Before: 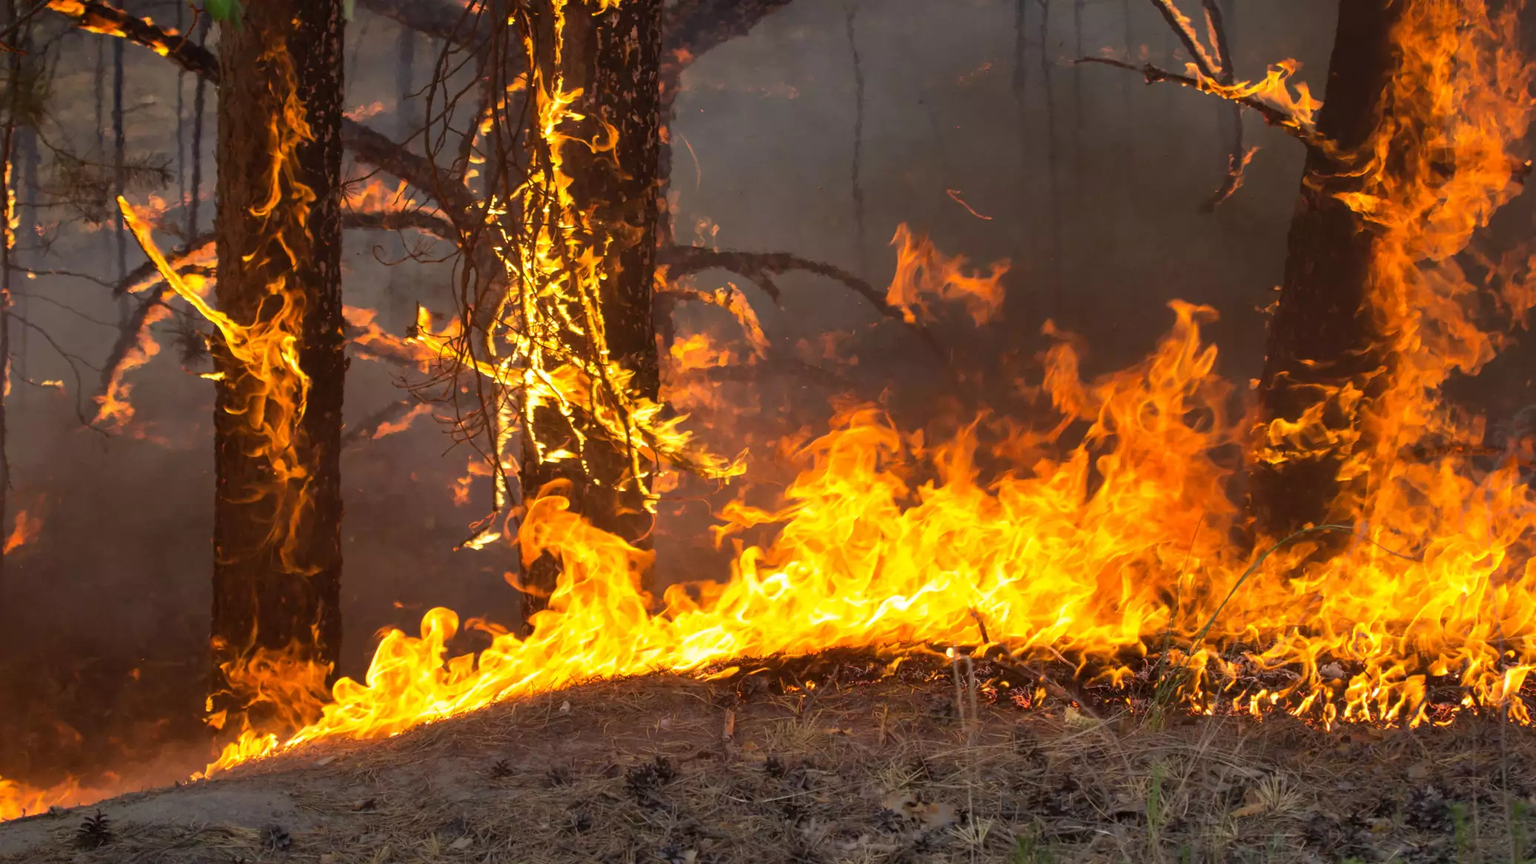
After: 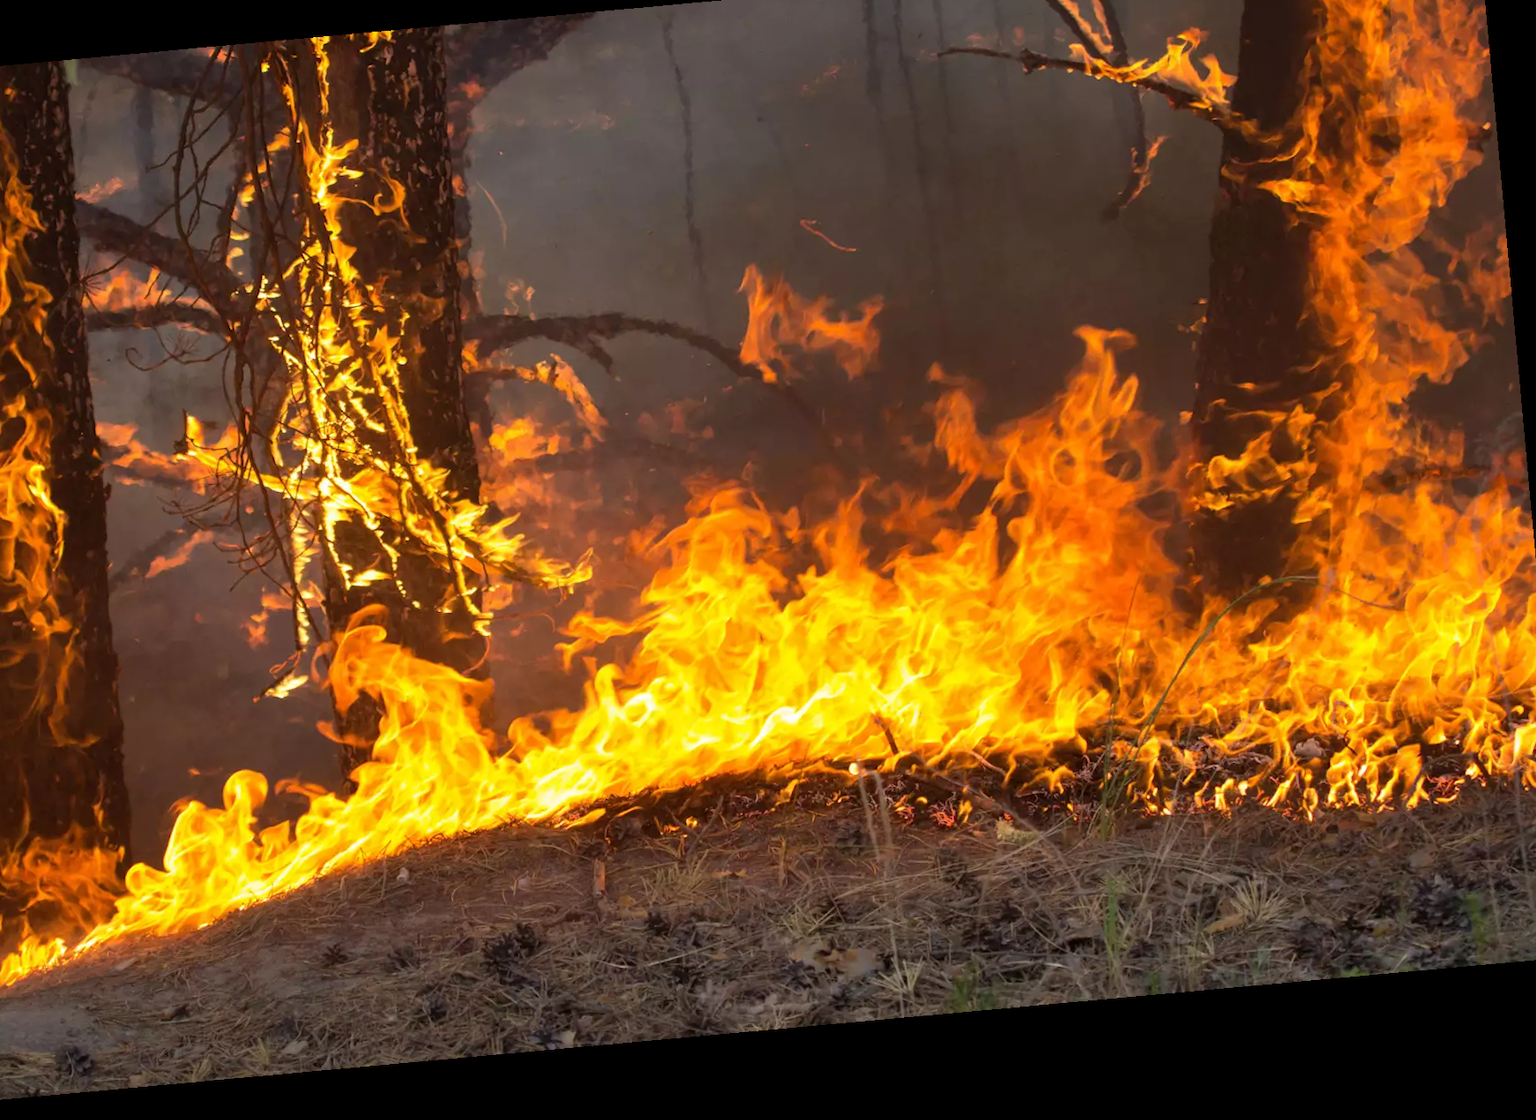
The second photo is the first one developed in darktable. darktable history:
rotate and perspective: rotation -5.2°, automatic cropping off
crop and rotate: left 17.959%, top 5.771%, right 1.742%
